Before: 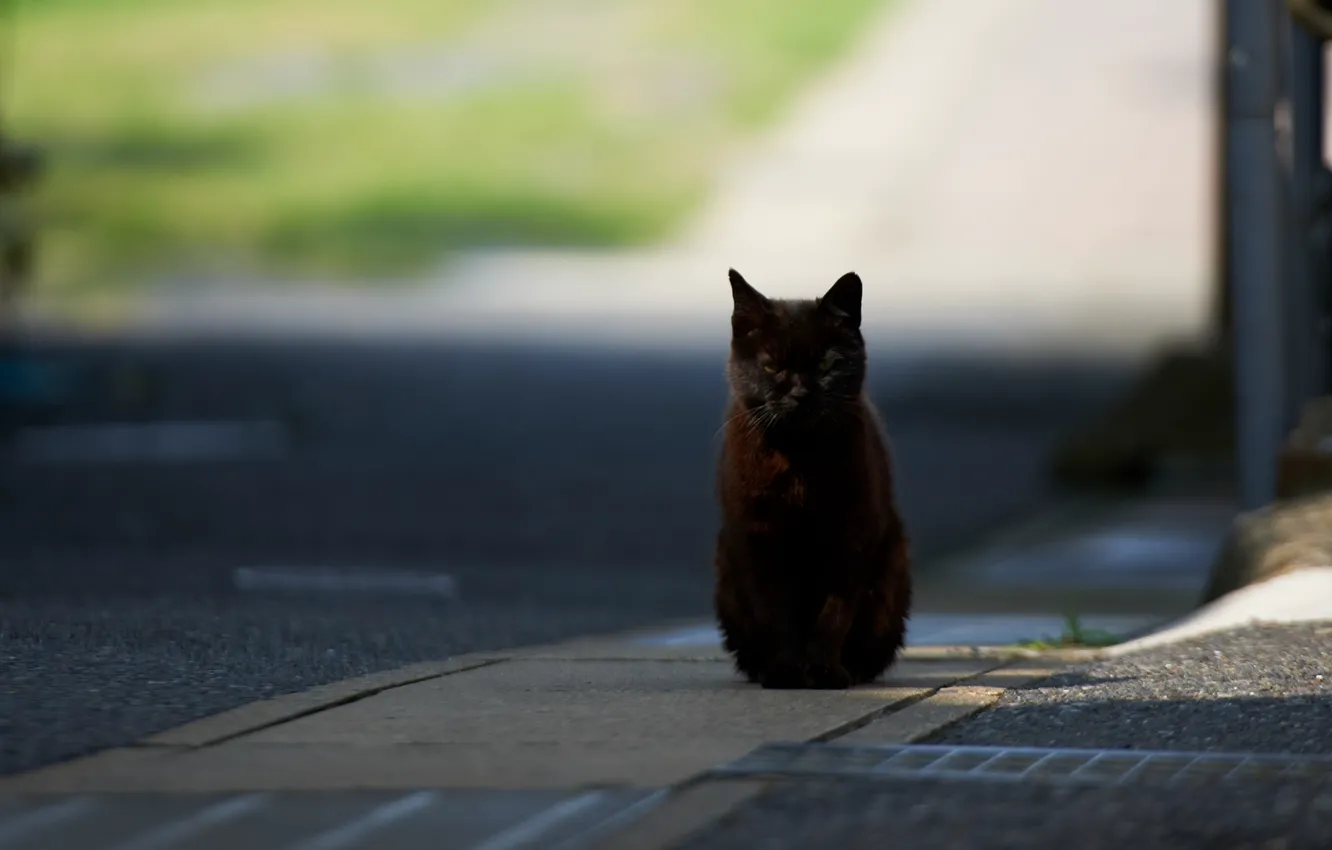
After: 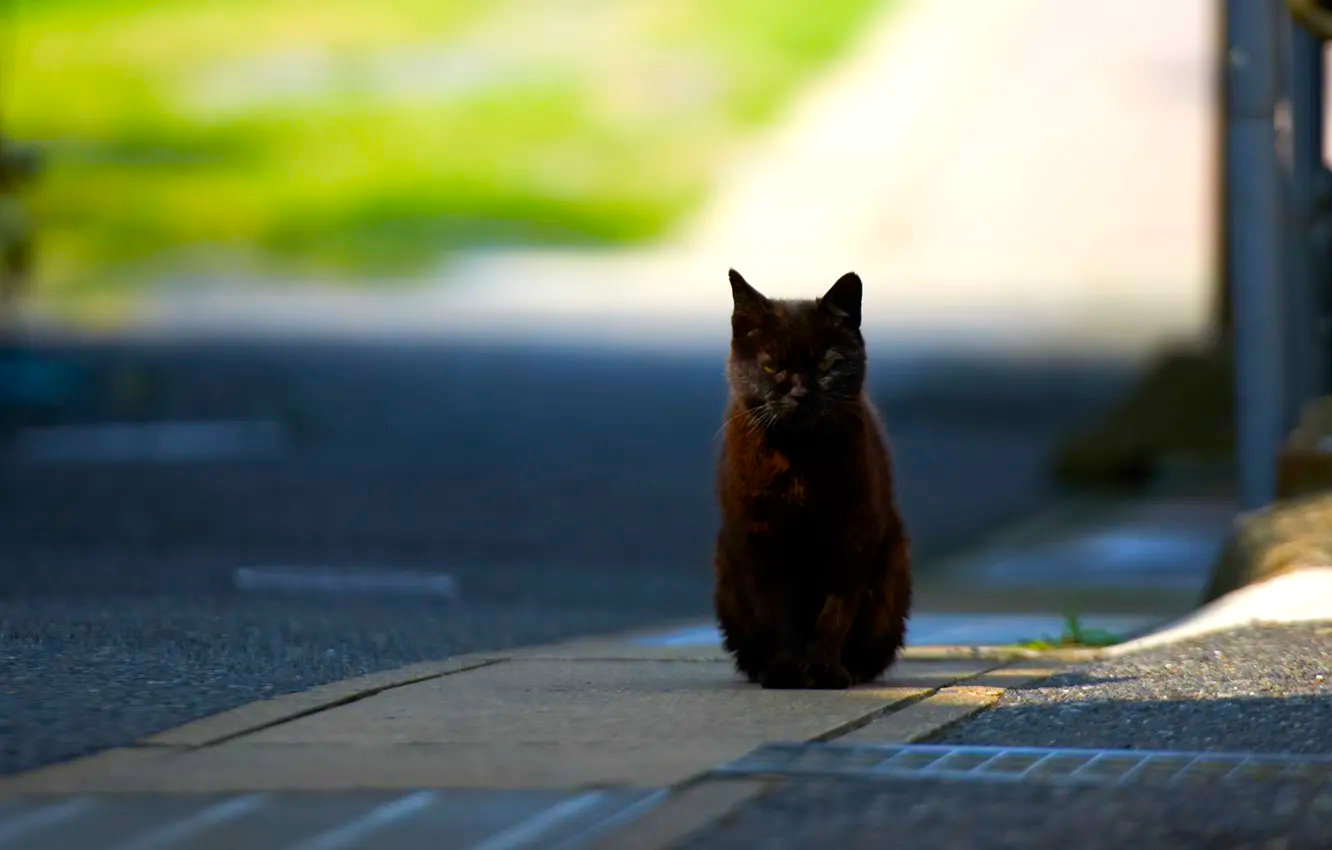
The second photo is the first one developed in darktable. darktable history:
color balance rgb: perceptual saturation grading › global saturation 19.414%, perceptual brilliance grading › global brilliance 10.527%, perceptual brilliance grading › shadows 14.394%, global vibrance 45.398%
